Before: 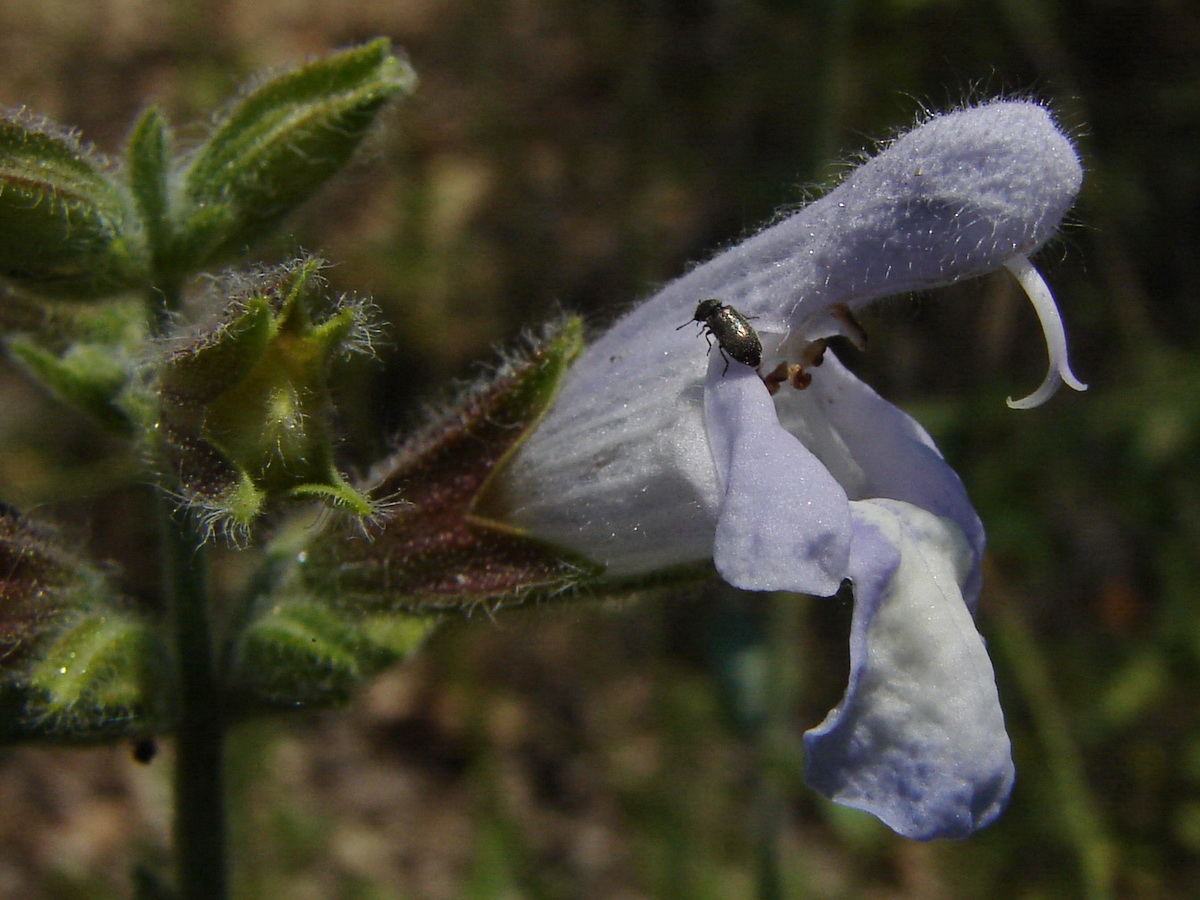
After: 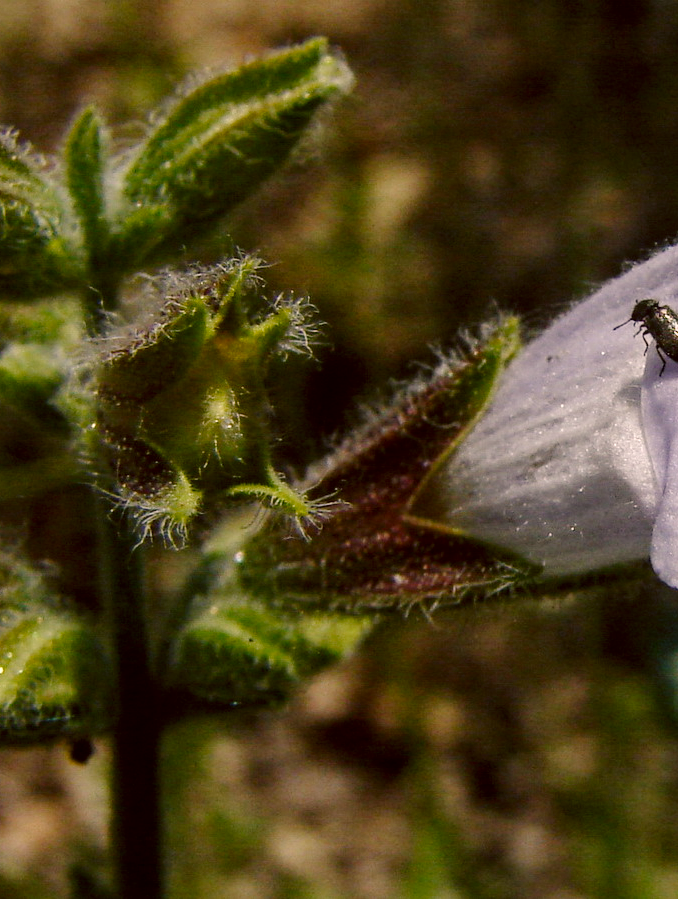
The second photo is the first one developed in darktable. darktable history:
crop: left 5.29%, right 38.159%
color balance rgb: shadows lift › luminance -7.661%, shadows lift › chroma 2.159%, shadows lift › hue 201.49°, power › hue 308.85°, perceptual saturation grading › global saturation 0.002%, perceptual saturation grading › highlights -15.629%, perceptual saturation grading › shadows 25.512%
tone curve: curves: ch0 [(0, 0) (0.091, 0.077) (0.389, 0.458) (0.745, 0.82) (0.844, 0.908) (0.909, 0.942) (1, 0.973)]; ch1 [(0, 0) (0.437, 0.404) (0.5, 0.5) (0.529, 0.556) (0.58, 0.603) (0.616, 0.649) (1, 1)]; ch2 [(0, 0) (0.442, 0.415) (0.5, 0.5) (0.535, 0.557) (0.585, 0.62) (1, 1)], preserve colors none
color correction: highlights a* 6.6, highlights b* 7.92, shadows a* 6.64, shadows b* 7, saturation 0.931
local contrast: detail 130%
